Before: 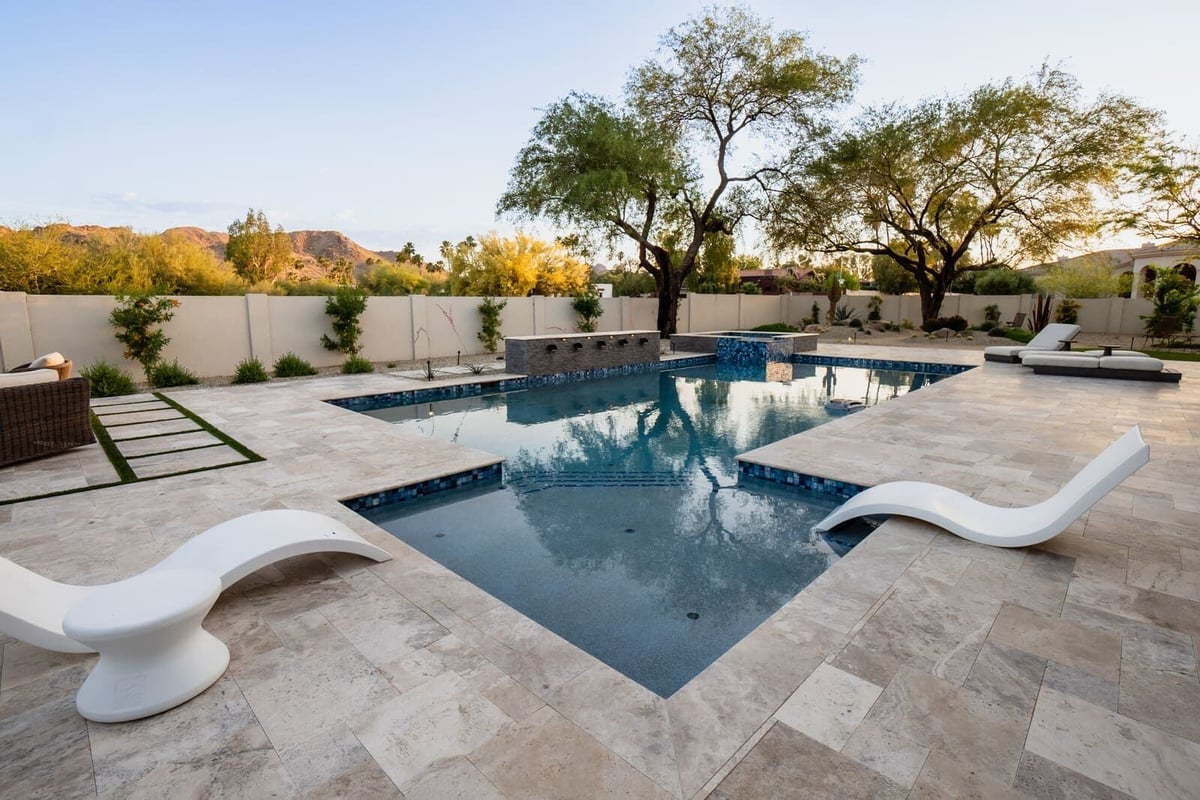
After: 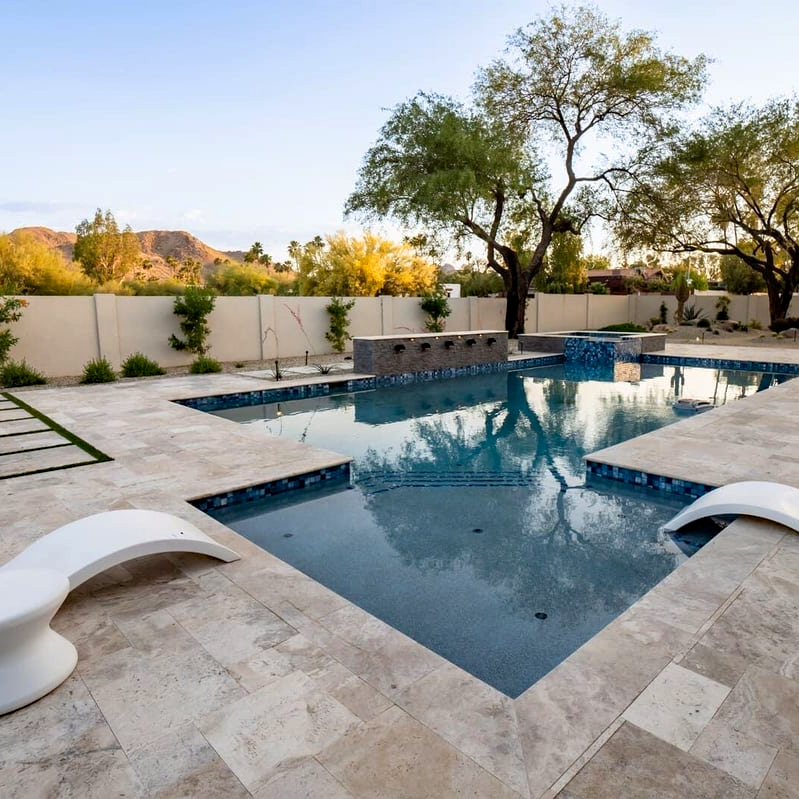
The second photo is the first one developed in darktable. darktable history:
haze removal: compatibility mode true, adaptive false
exposure: black level correction 0.001, exposure 0.14 EV, compensate highlight preservation false
crop and rotate: left 12.673%, right 20.66%
